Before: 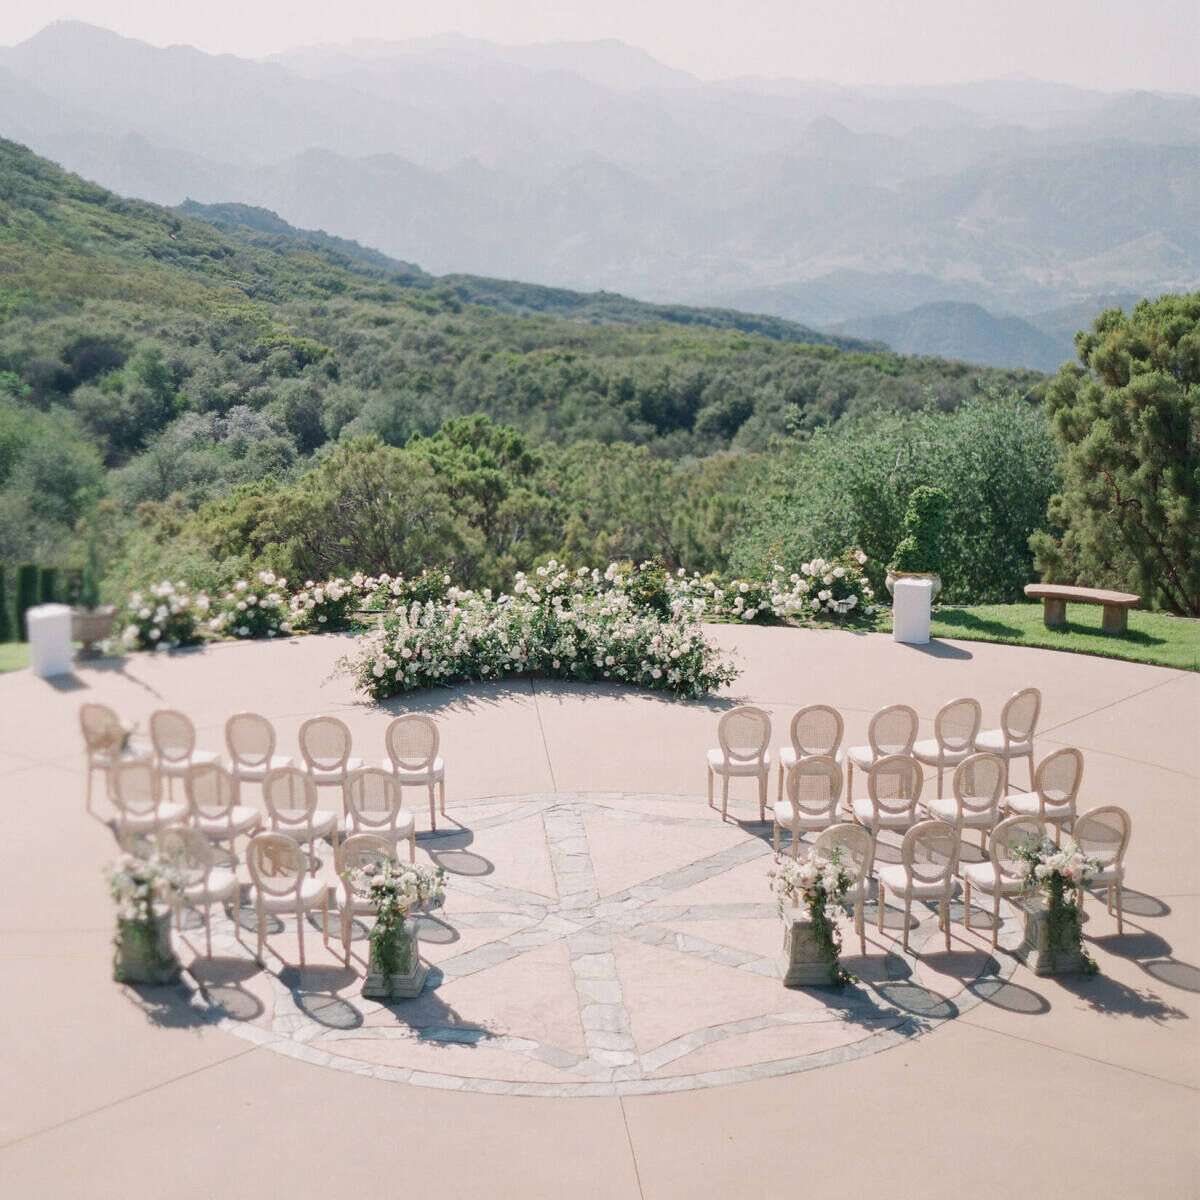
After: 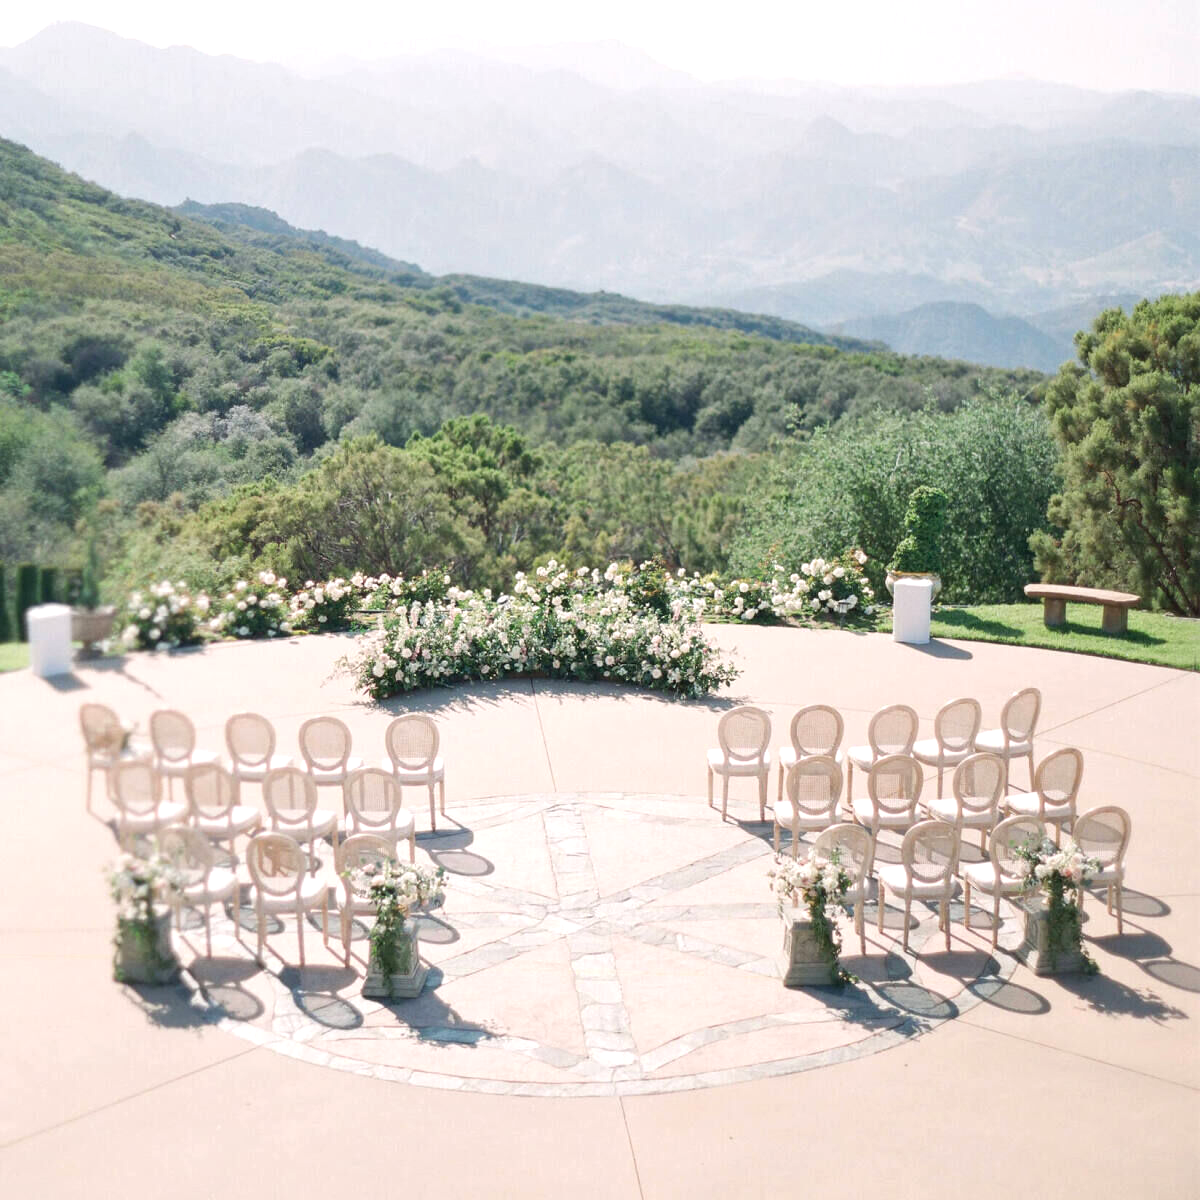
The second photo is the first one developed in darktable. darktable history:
exposure: exposure 0.494 EV, compensate highlight preservation false
